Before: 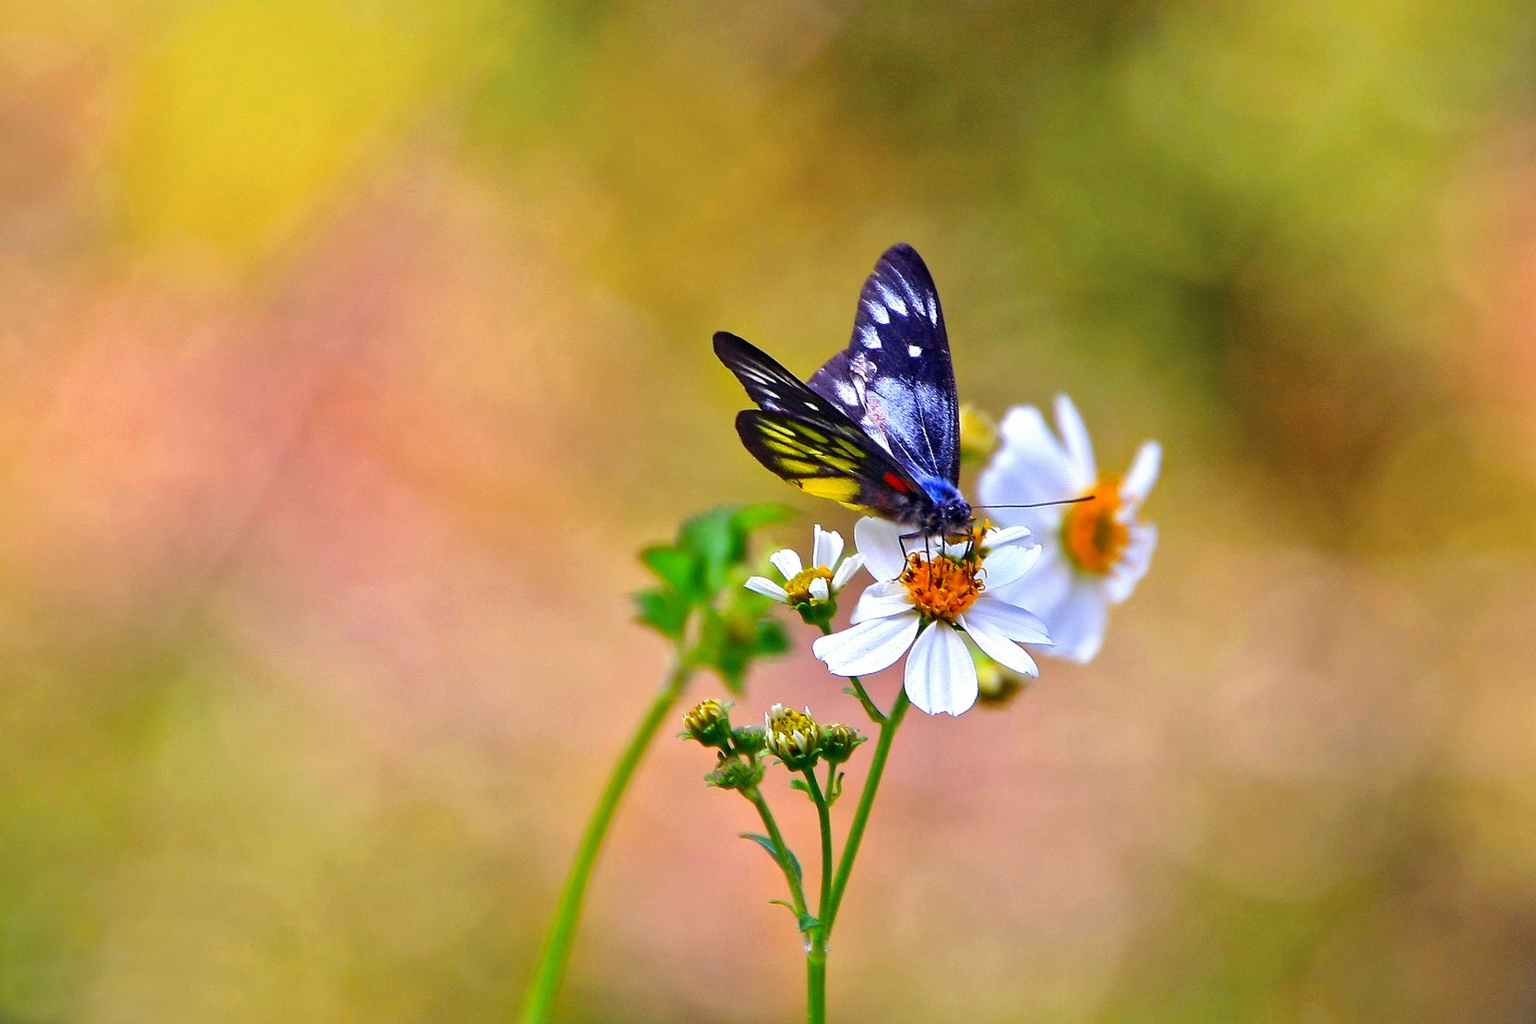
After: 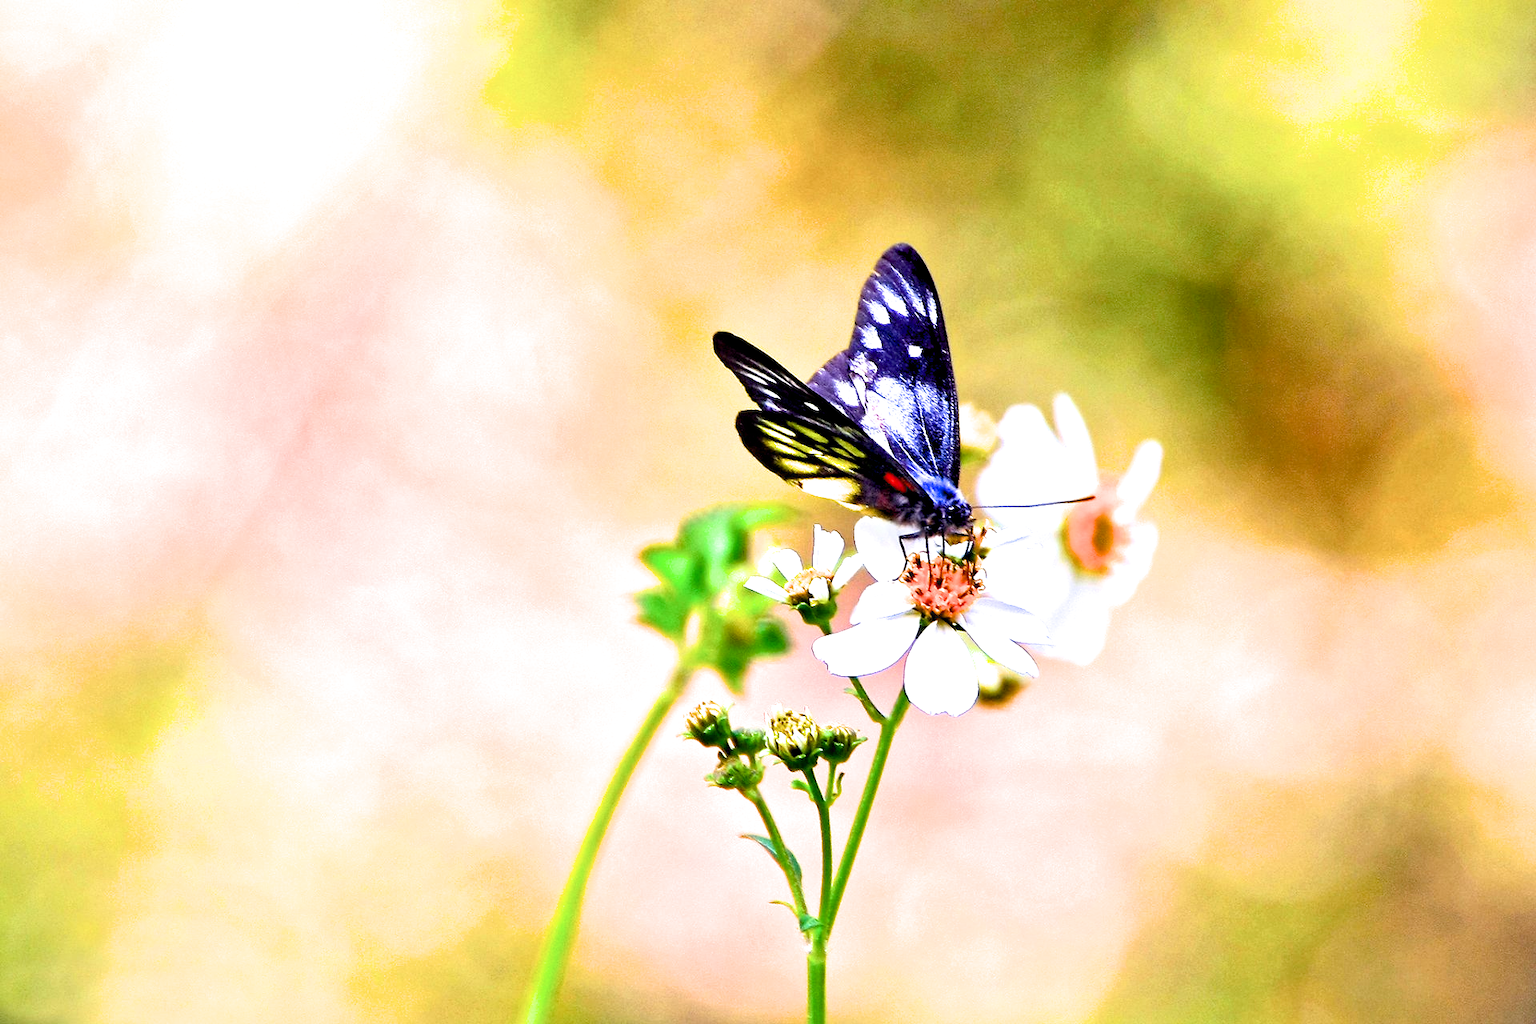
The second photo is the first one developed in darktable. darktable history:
filmic rgb: black relative exposure -7.96 EV, white relative exposure 2.37 EV, threshold 2.98 EV, hardness 6.51, enable highlight reconstruction true
exposure: black level correction 0.01, exposure 1 EV, compensate highlight preservation false
